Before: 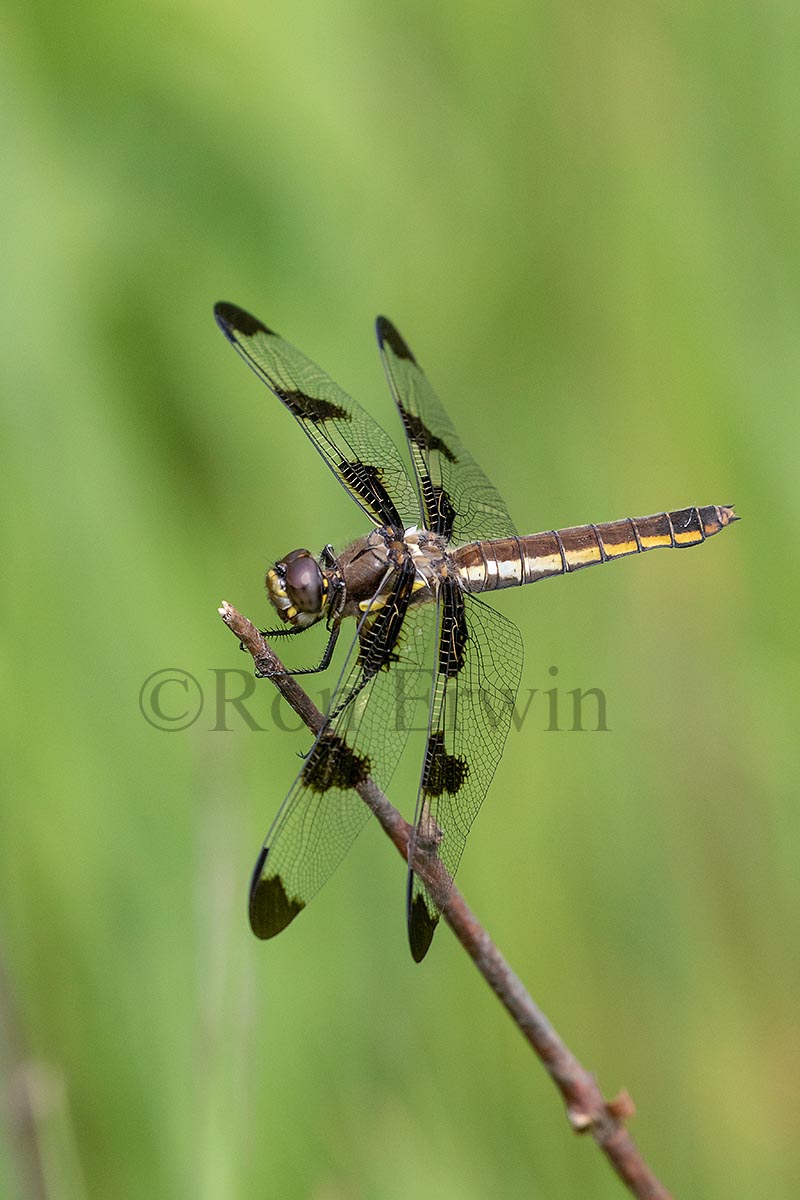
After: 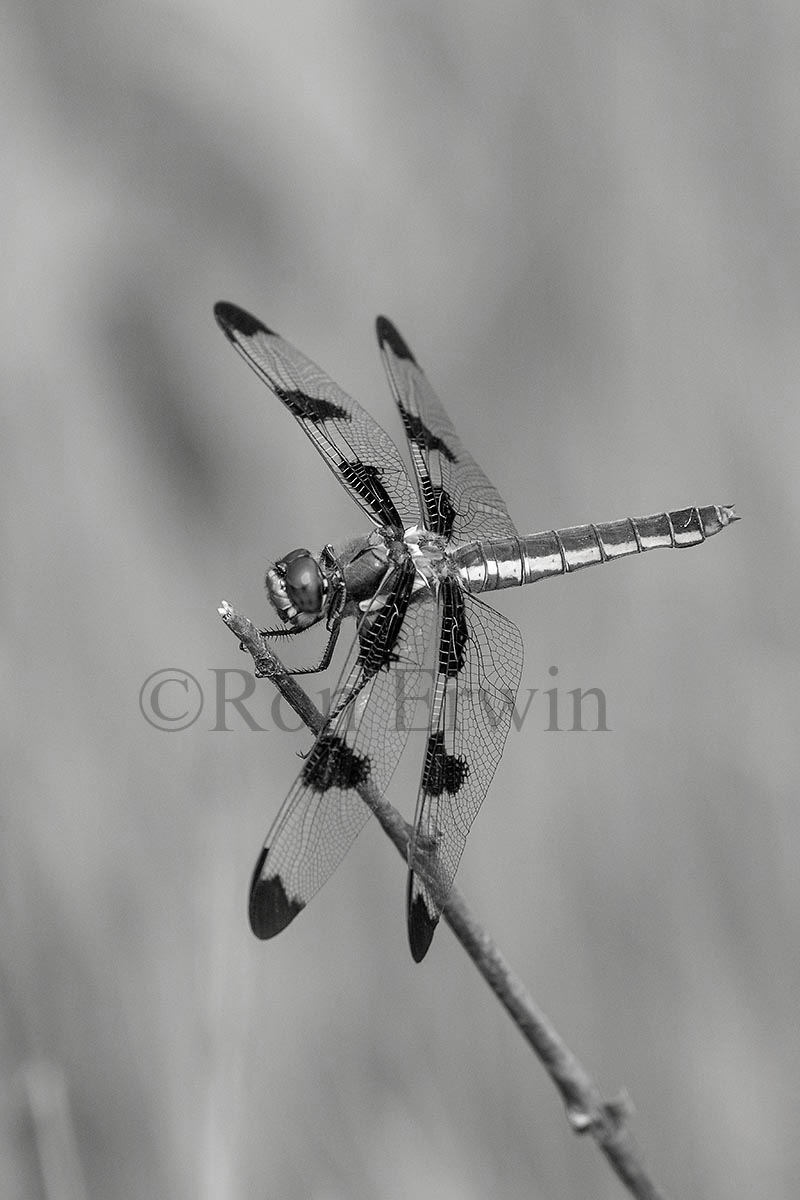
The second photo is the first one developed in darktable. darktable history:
contrast brightness saturation: saturation -0.986
